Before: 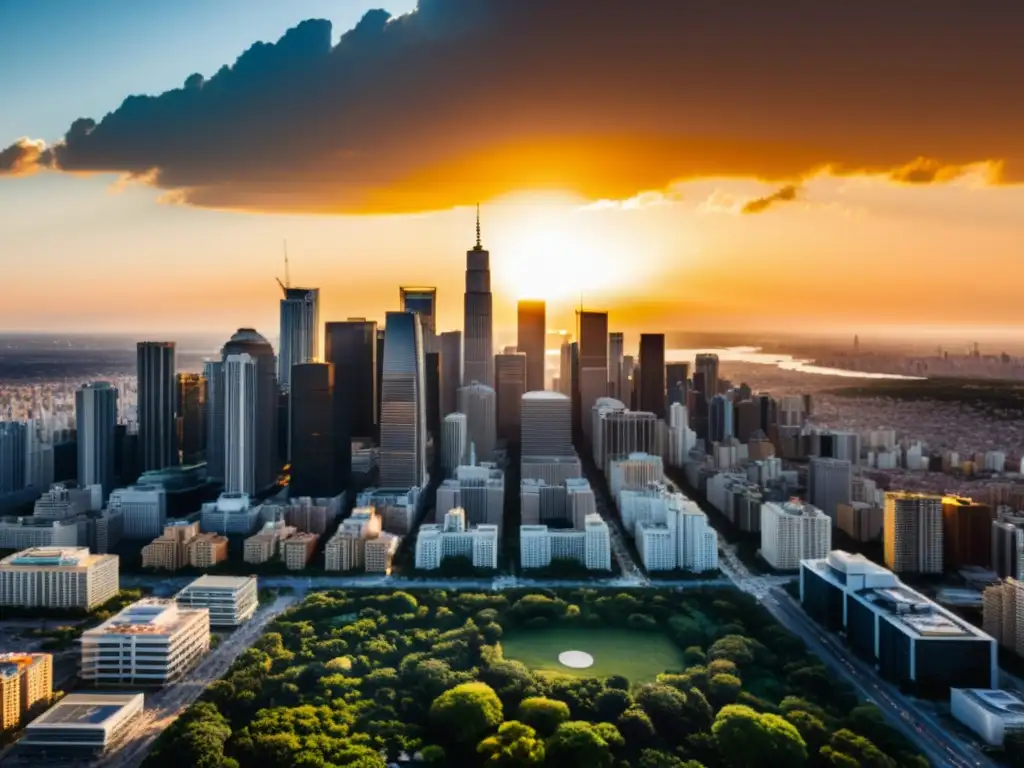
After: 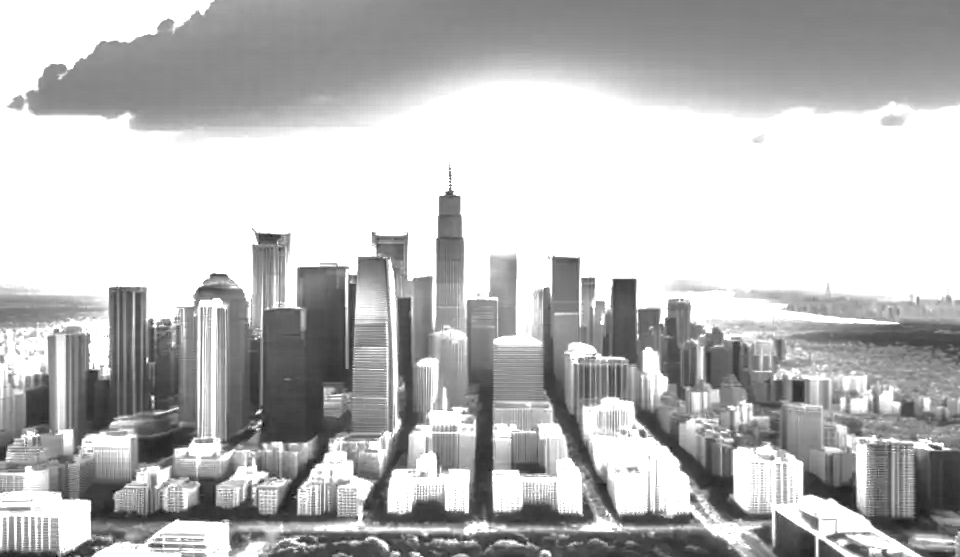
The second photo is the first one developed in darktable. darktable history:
exposure: black level correction 0.001, exposure 2.607 EV, compensate exposure bias true, compensate highlight preservation false
color calibration: output gray [0.246, 0.254, 0.501, 0], gray › normalize channels true, illuminant same as pipeline (D50), adaptation XYZ, x 0.346, y 0.359, gamut compression 0
crop: left 2.737%, top 7.287%, right 3.421%, bottom 20.179%
shadows and highlights: on, module defaults
